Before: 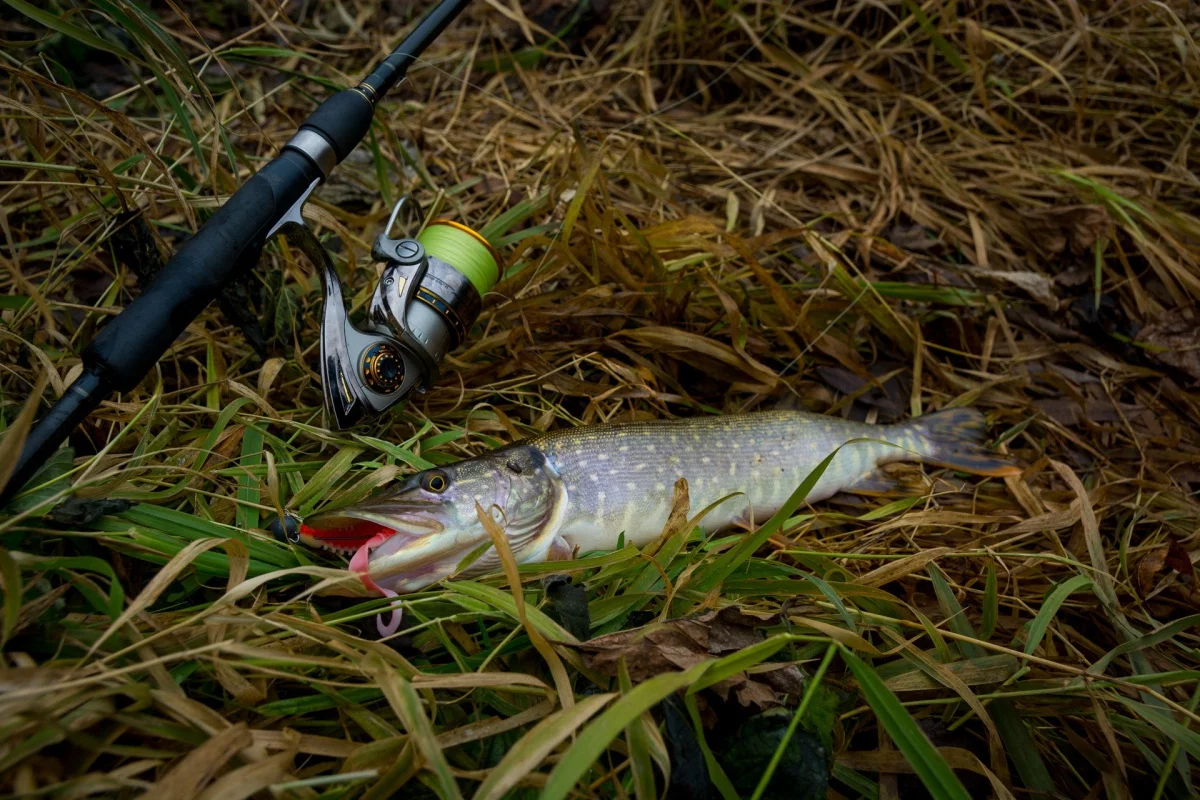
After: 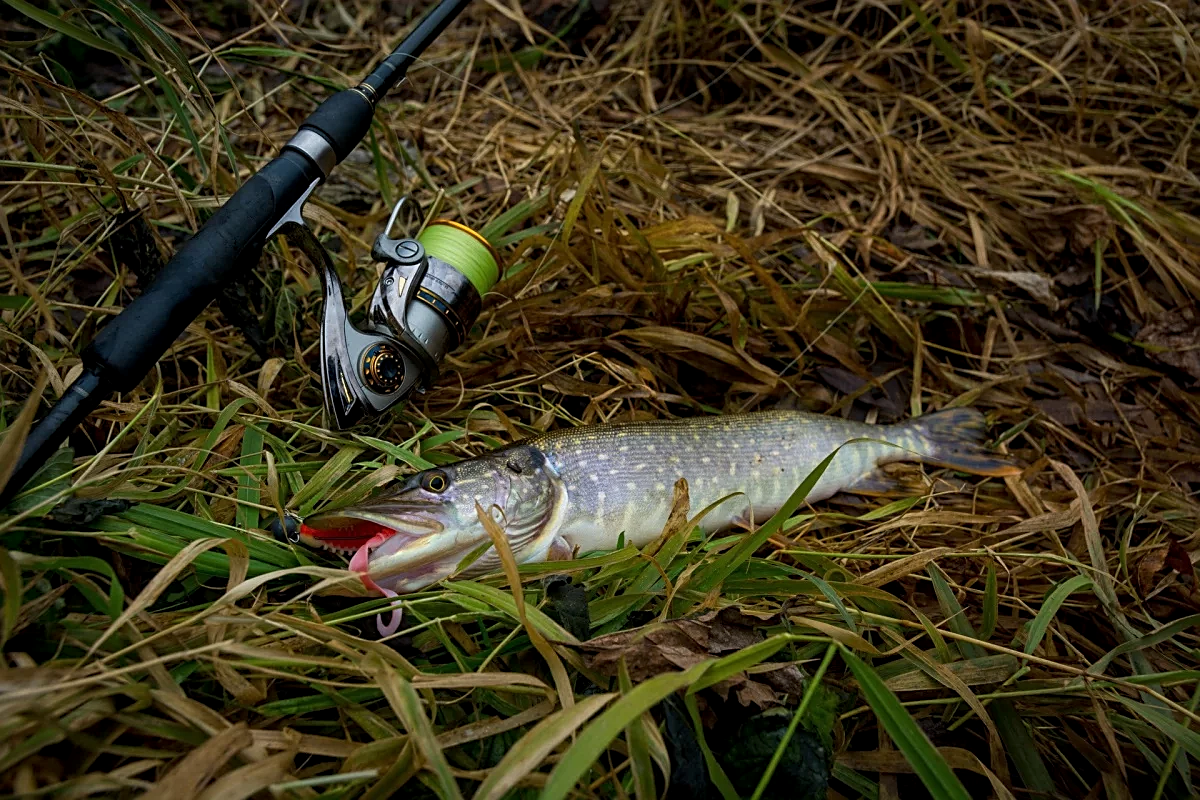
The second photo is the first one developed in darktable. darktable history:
sharpen: on, module defaults
local contrast: highlights 102%, shadows 103%, detail 120%, midtone range 0.2
